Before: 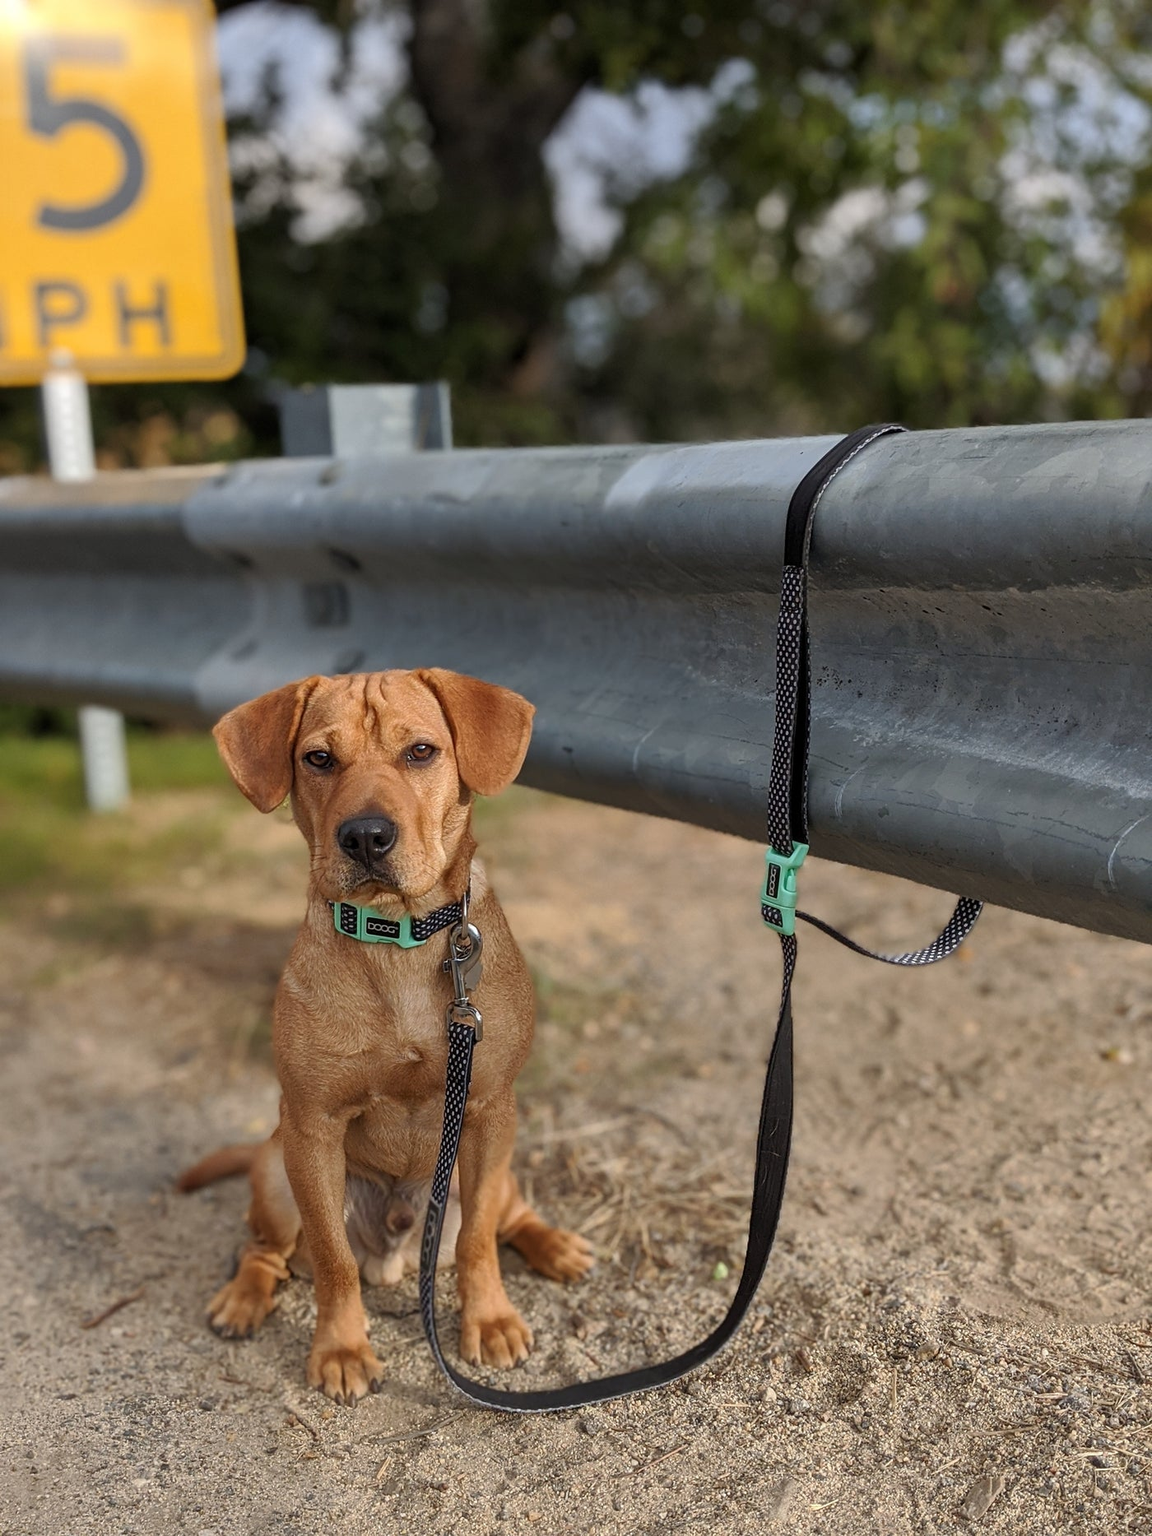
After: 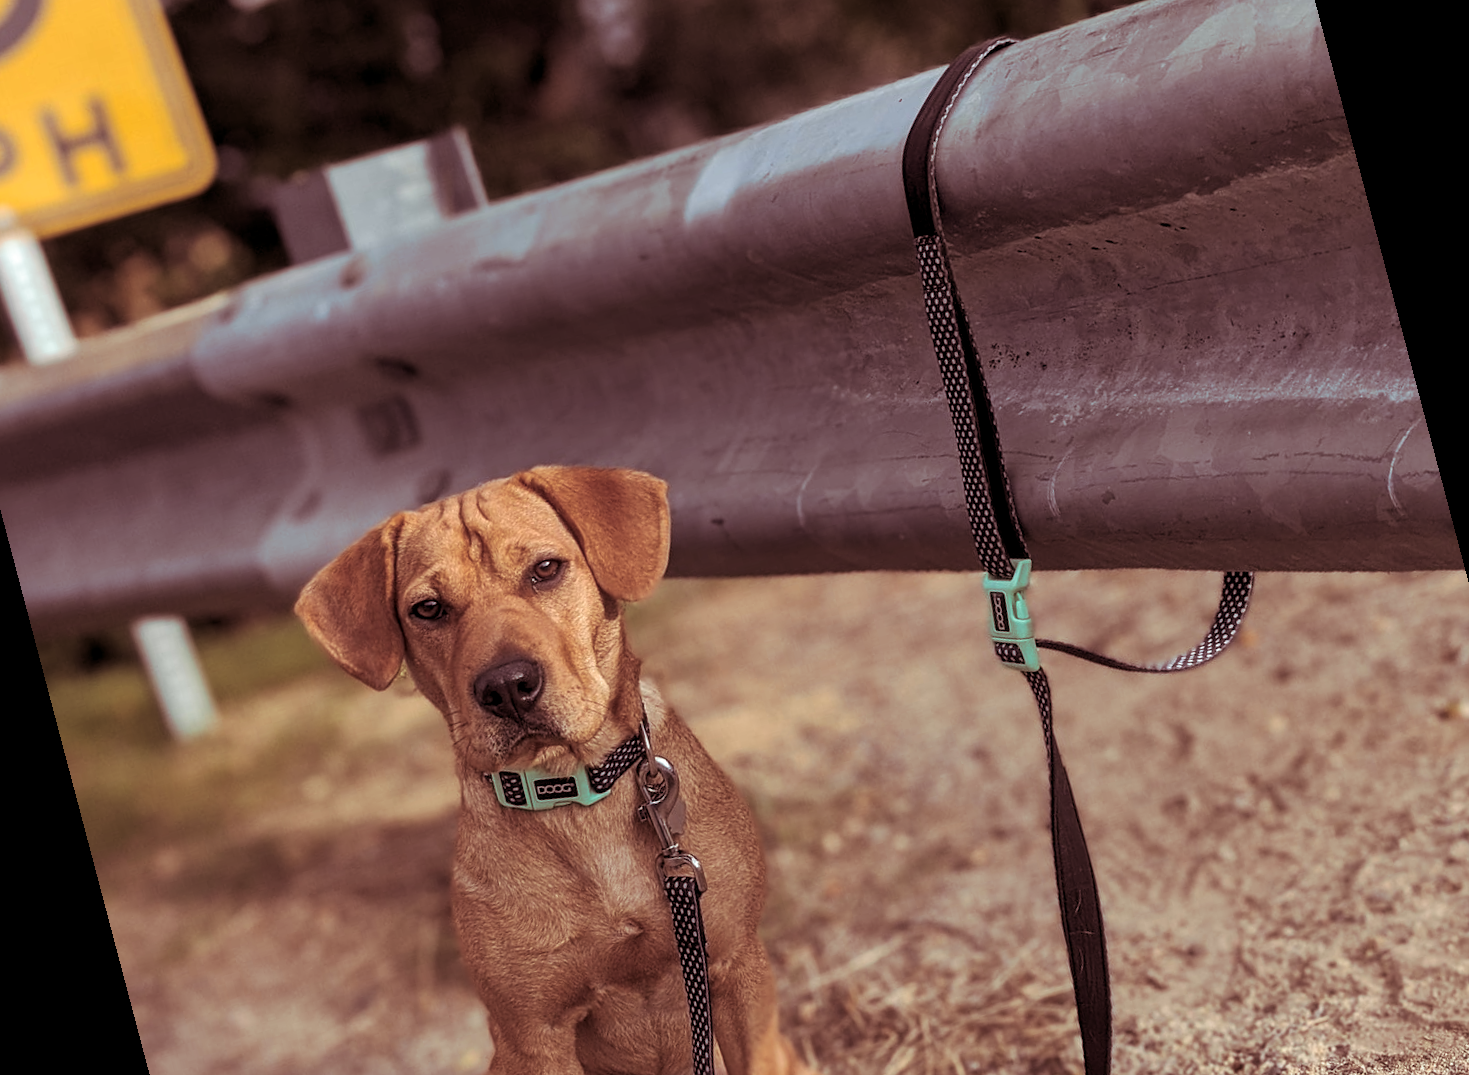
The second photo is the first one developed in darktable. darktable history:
split-toning: highlights › hue 180°
local contrast: highlights 100%, shadows 100%, detail 120%, midtone range 0.2
rotate and perspective: rotation -14.8°, crop left 0.1, crop right 0.903, crop top 0.25, crop bottom 0.748
